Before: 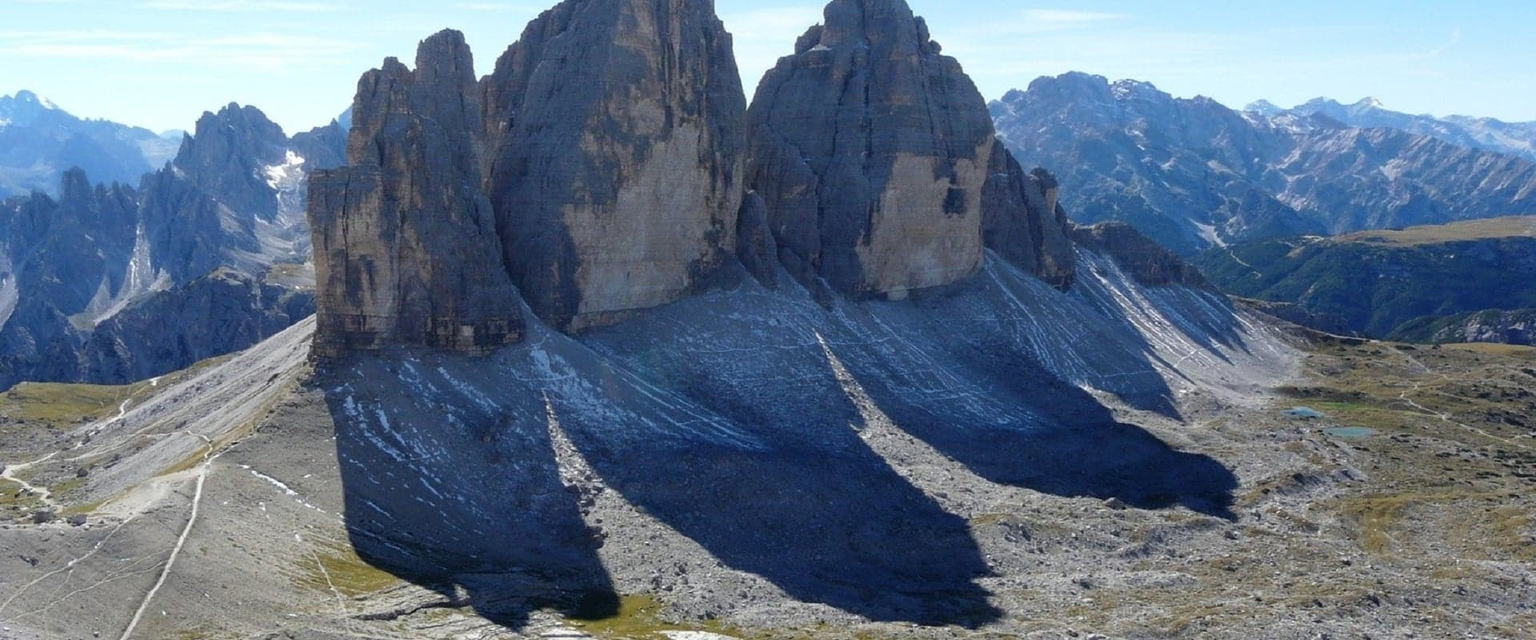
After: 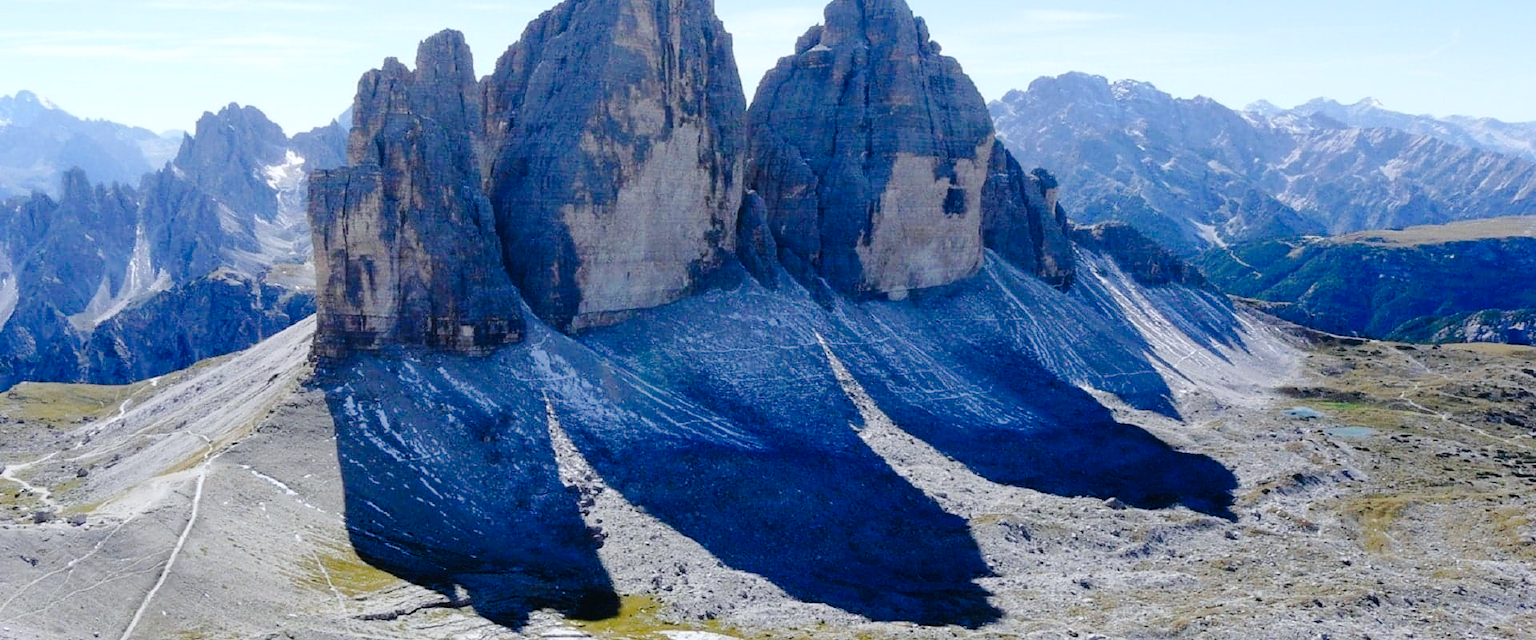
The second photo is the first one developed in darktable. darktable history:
white balance: red 0.984, blue 1.059
tone curve: curves: ch0 [(0, 0) (0.003, 0.002) (0.011, 0.007) (0.025, 0.014) (0.044, 0.023) (0.069, 0.033) (0.1, 0.052) (0.136, 0.081) (0.177, 0.134) (0.224, 0.205) (0.277, 0.296) (0.335, 0.401) (0.399, 0.501) (0.468, 0.589) (0.543, 0.658) (0.623, 0.738) (0.709, 0.804) (0.801, 0.871) (0.898, 0.93) (1, 1)], preserve colors none
